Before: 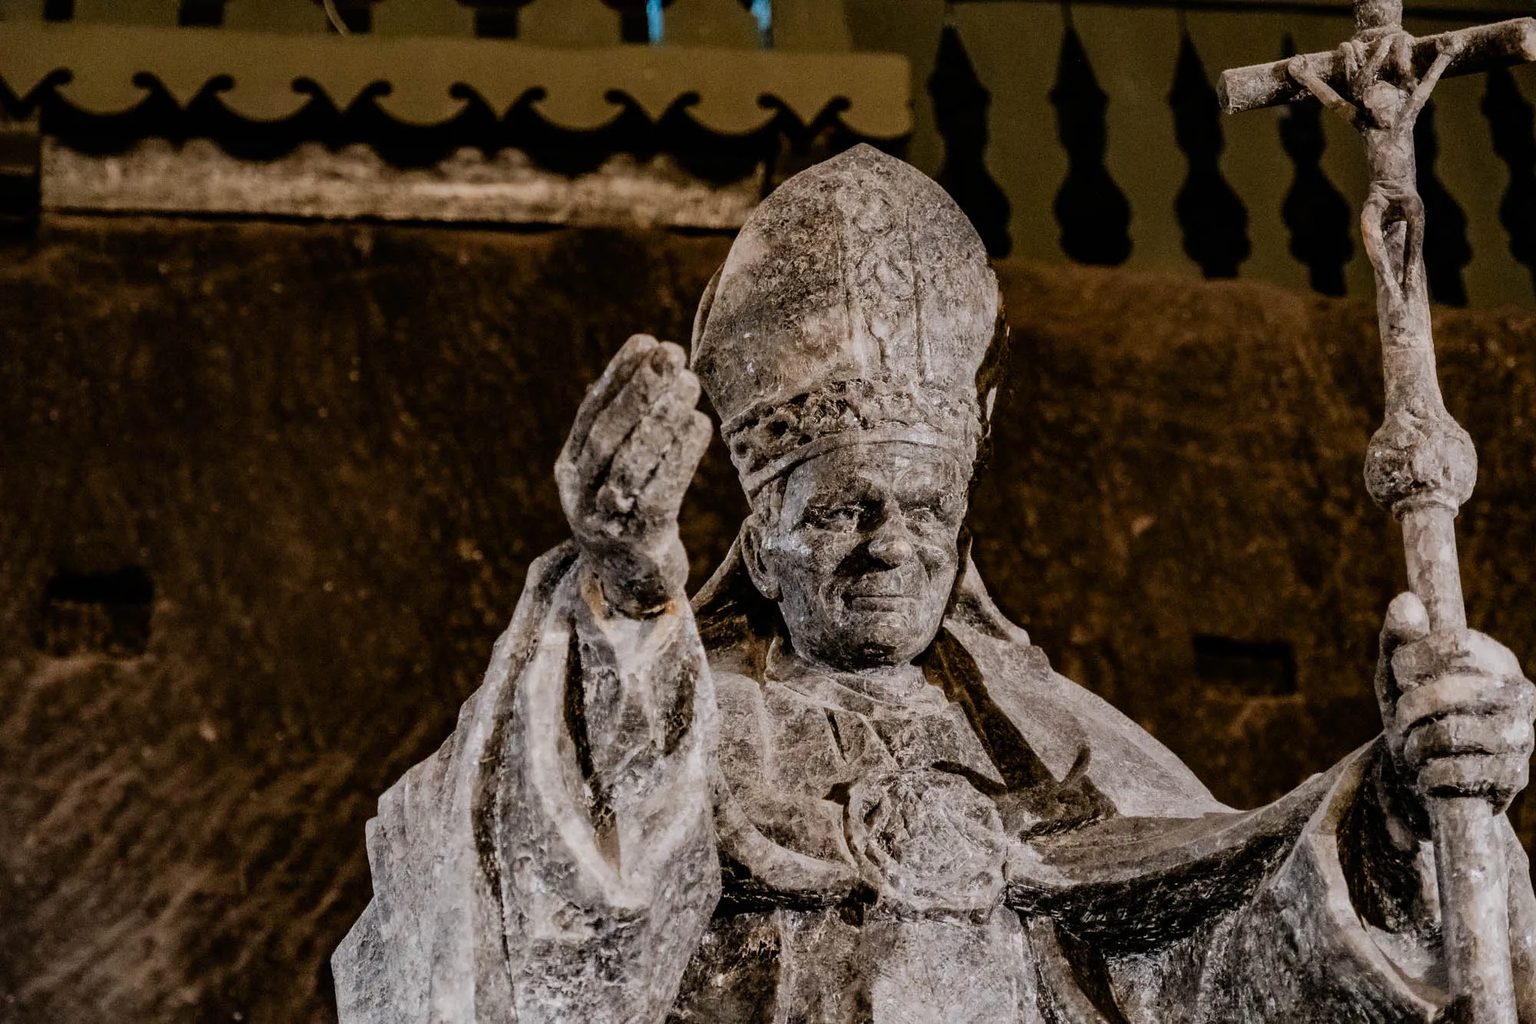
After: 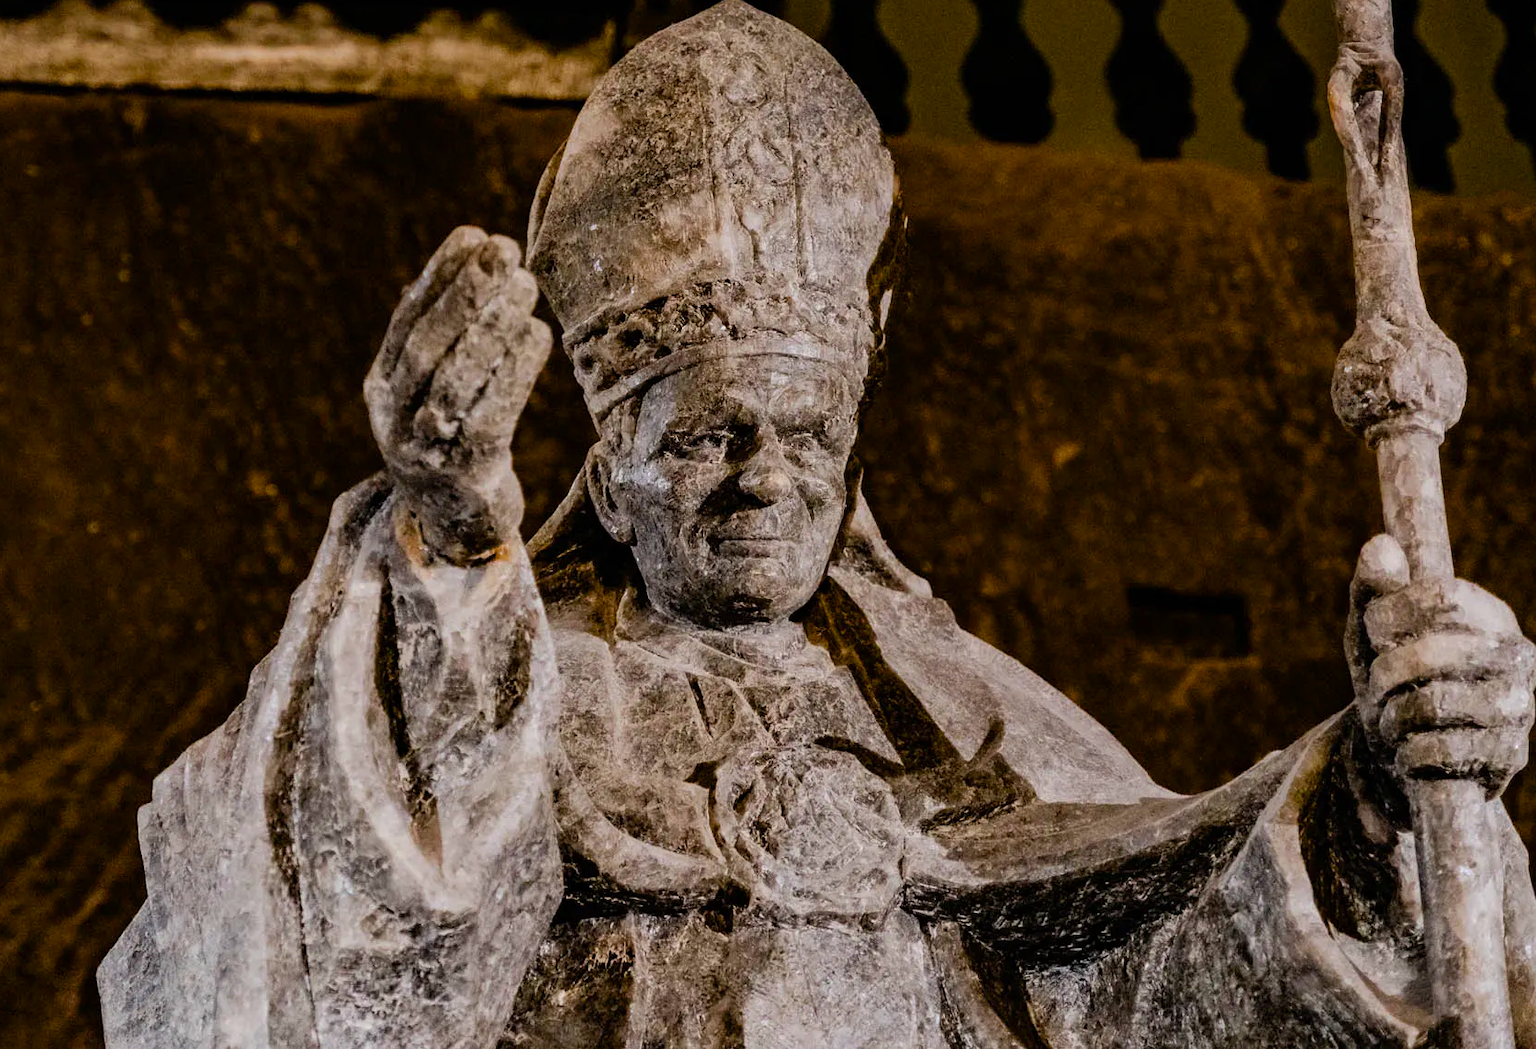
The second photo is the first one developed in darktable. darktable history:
crop: left 16.315%, top 14.246%
color balance rgb: linear chroma grading › global chroma 15%, perceptual saturation grading › global saturation 30%
